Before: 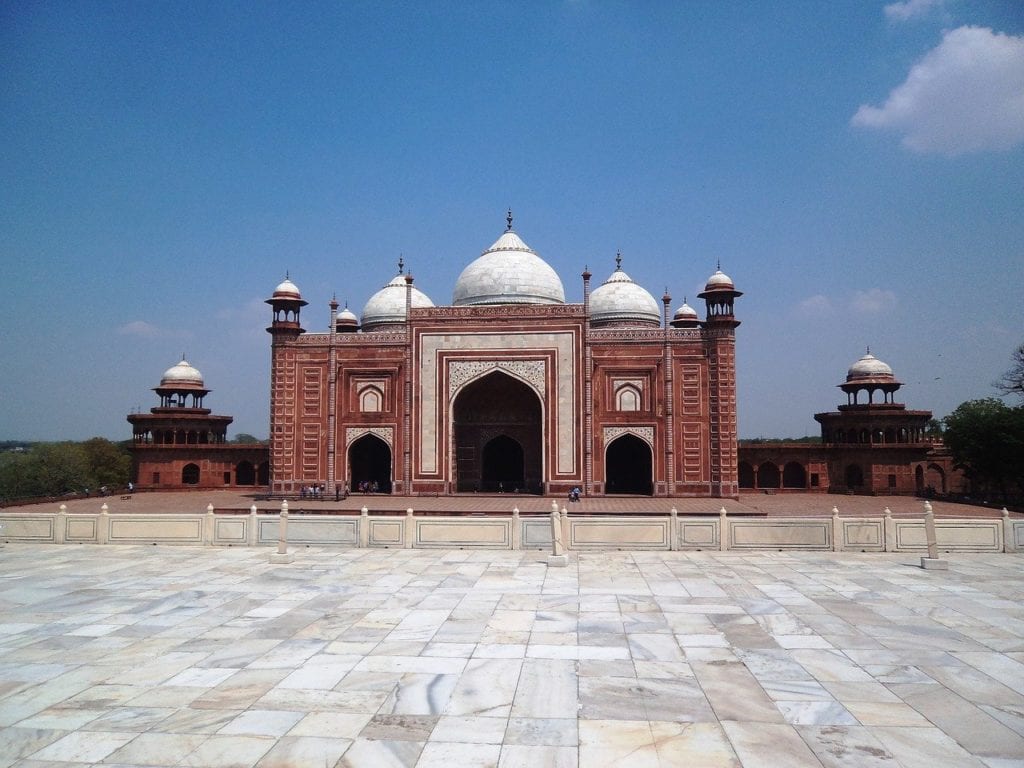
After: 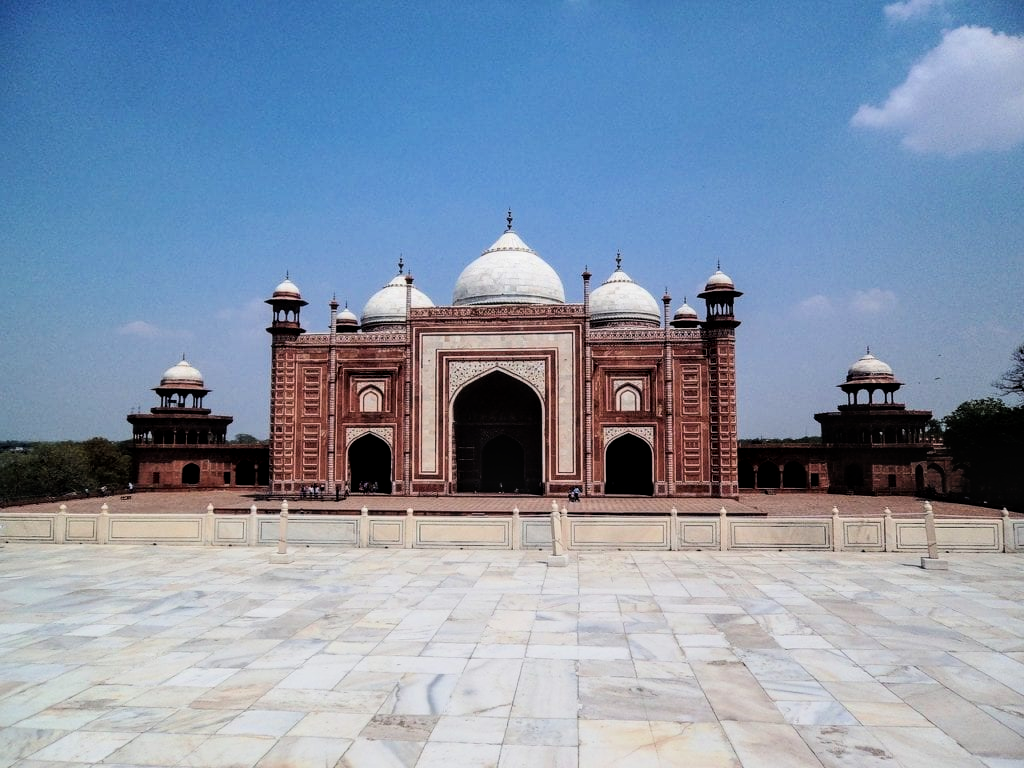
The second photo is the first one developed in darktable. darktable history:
filmic rgb: black relative exposure -7.65 EV, white relative exposure 4.56 EV, hardness 3.61, color science v6 (2022)
tone equalizer: -8 EV -0.728 EV, -7 EV -0.702 EV, -6 EV -0.627 EV, -5 EV -0.404 EV, -3 EV 0.37 EV, -2 EV 0.6 EV, -1 EV 0.683 EV, +0 EV 0.737 EV, edges refinement/feathering 500, mask exposure compensation -1.57 EV, preserve details no
local contrast: detail 130%
